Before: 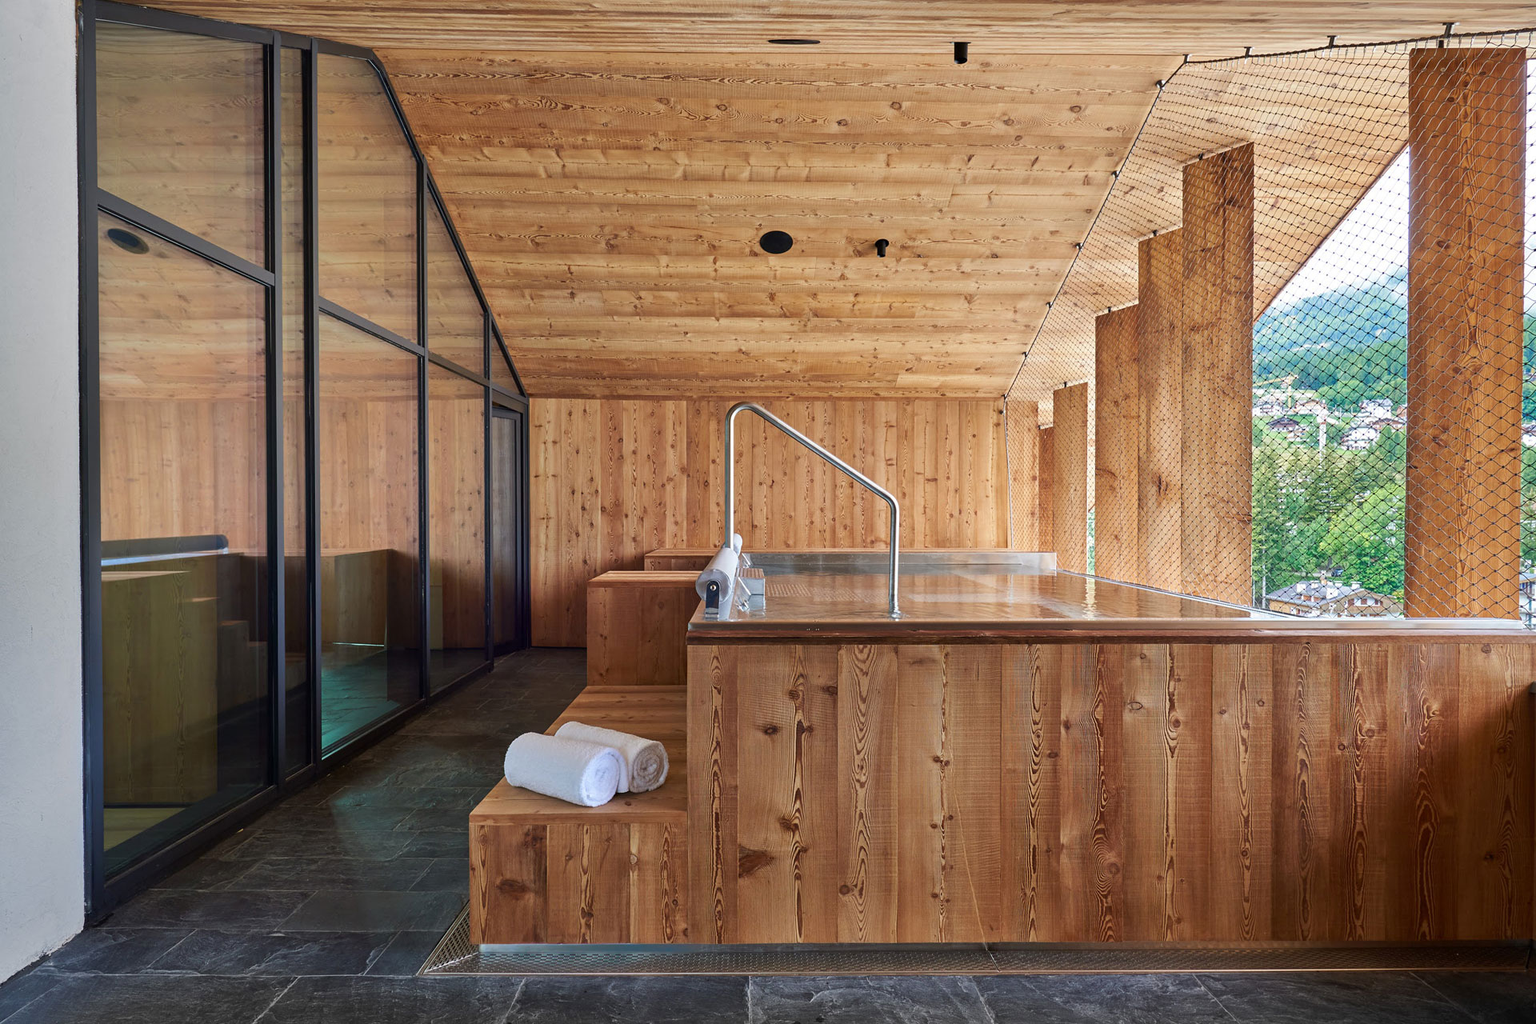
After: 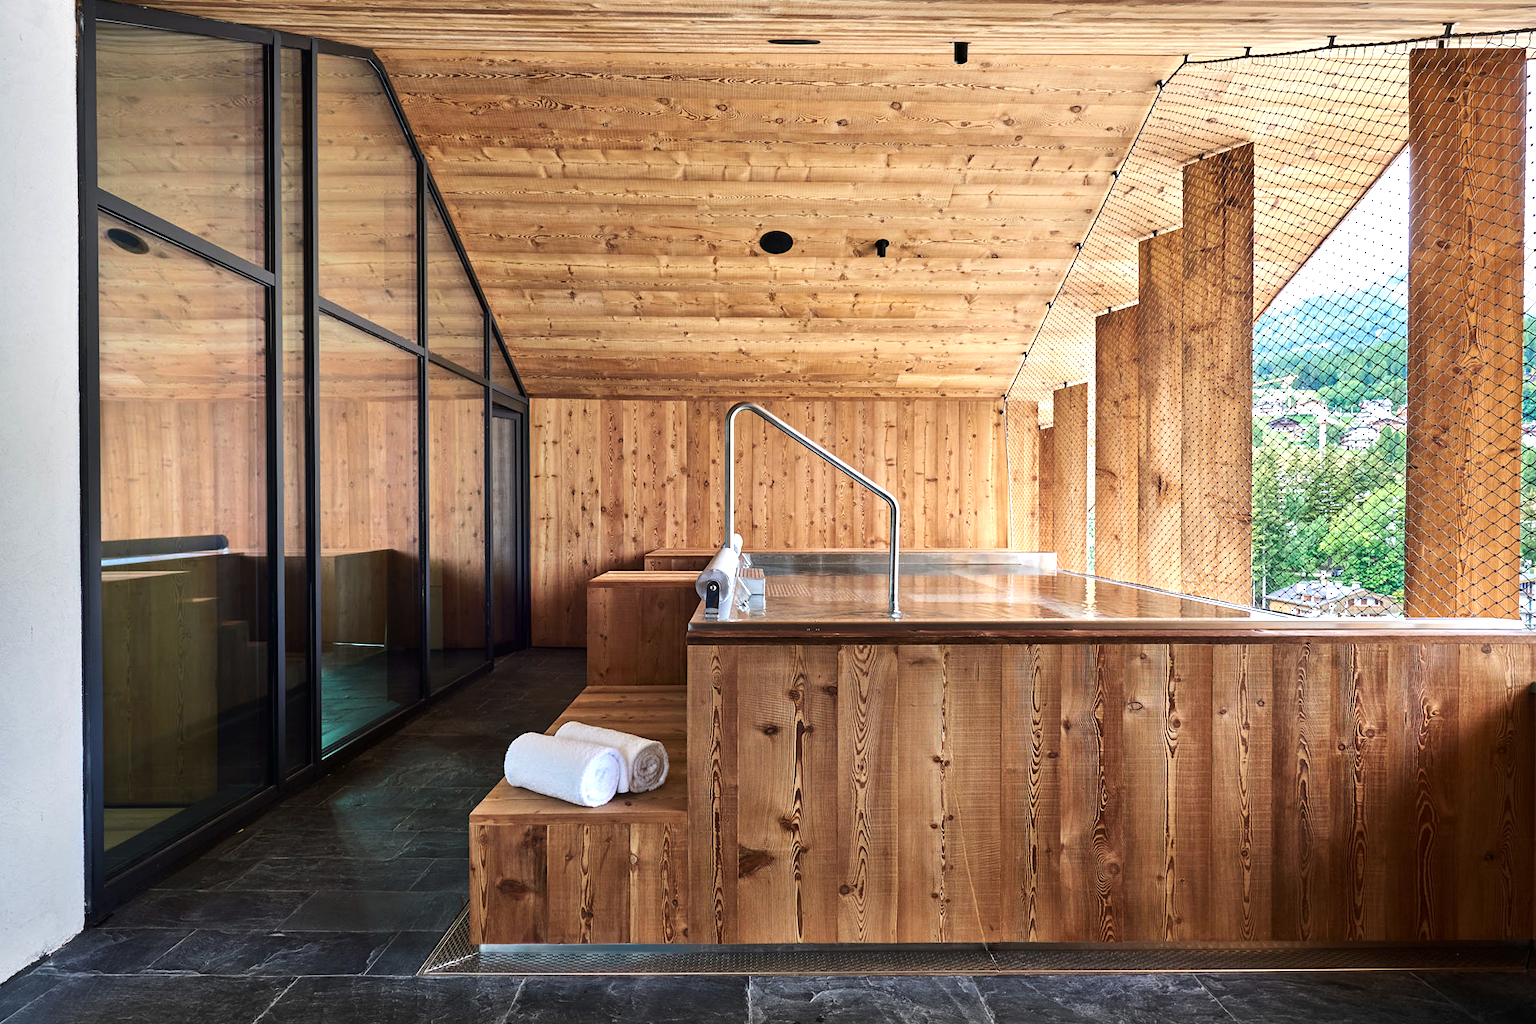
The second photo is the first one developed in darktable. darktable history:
tone equalizer: -8 EV -0.762 EV, -7 EV -0.674 EV, -6 EV -0.599 EV, -5 EV -0.398 EV, -3 EV 0.369 EV, -2 EV 0.6 EV, -1 EV 0.699 EV, +0 EV 0.747 EV, edges refinement/feathering 500, mask exposure compensation -1.57 EV, preserve details no
